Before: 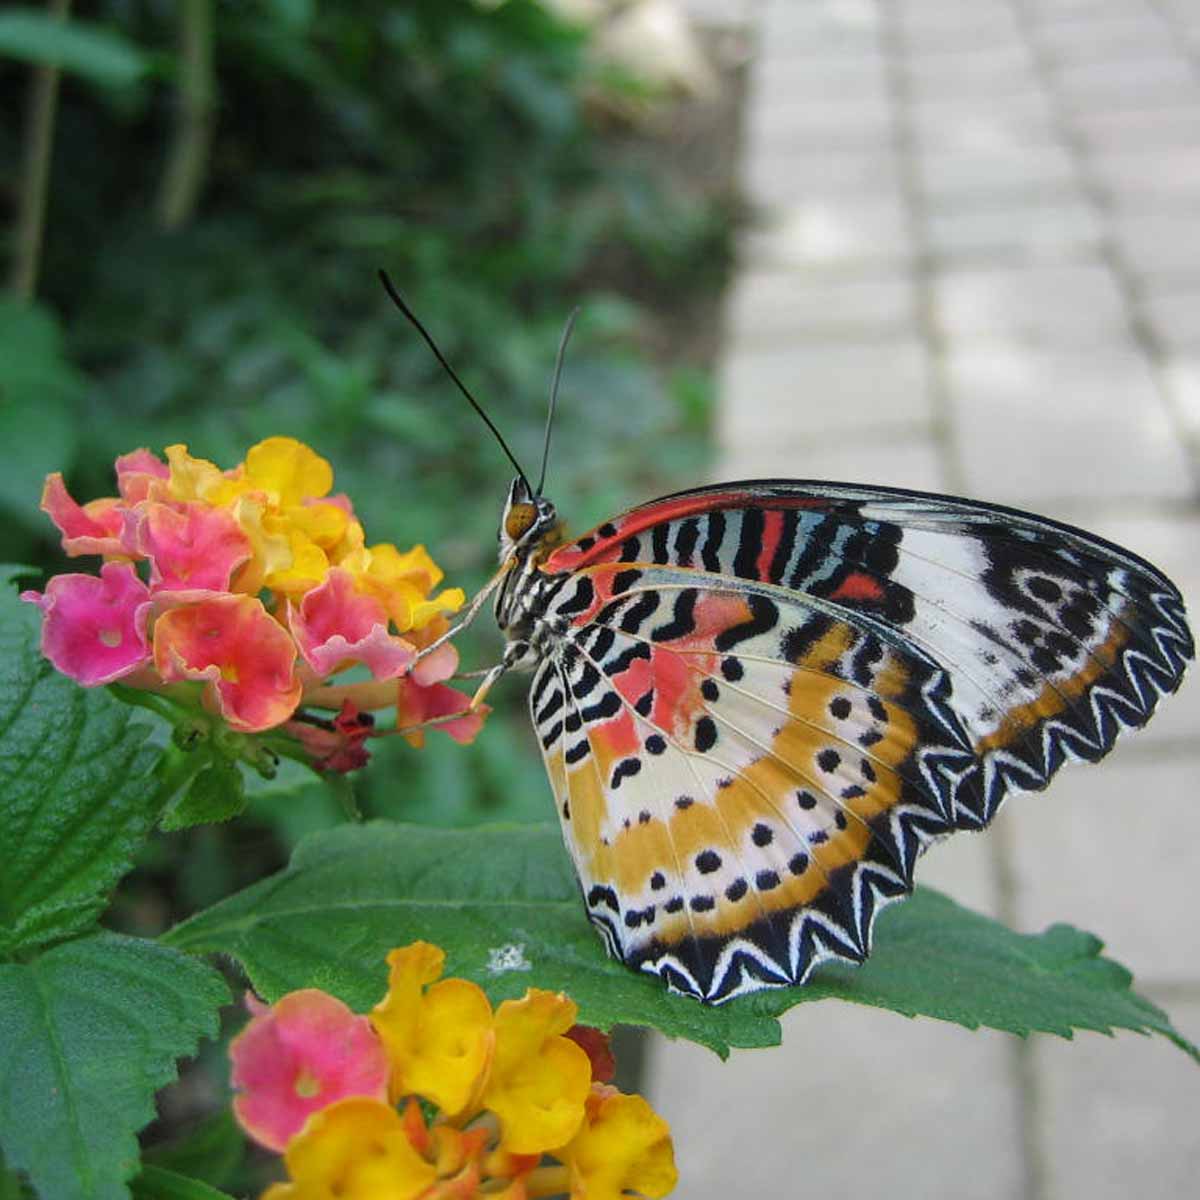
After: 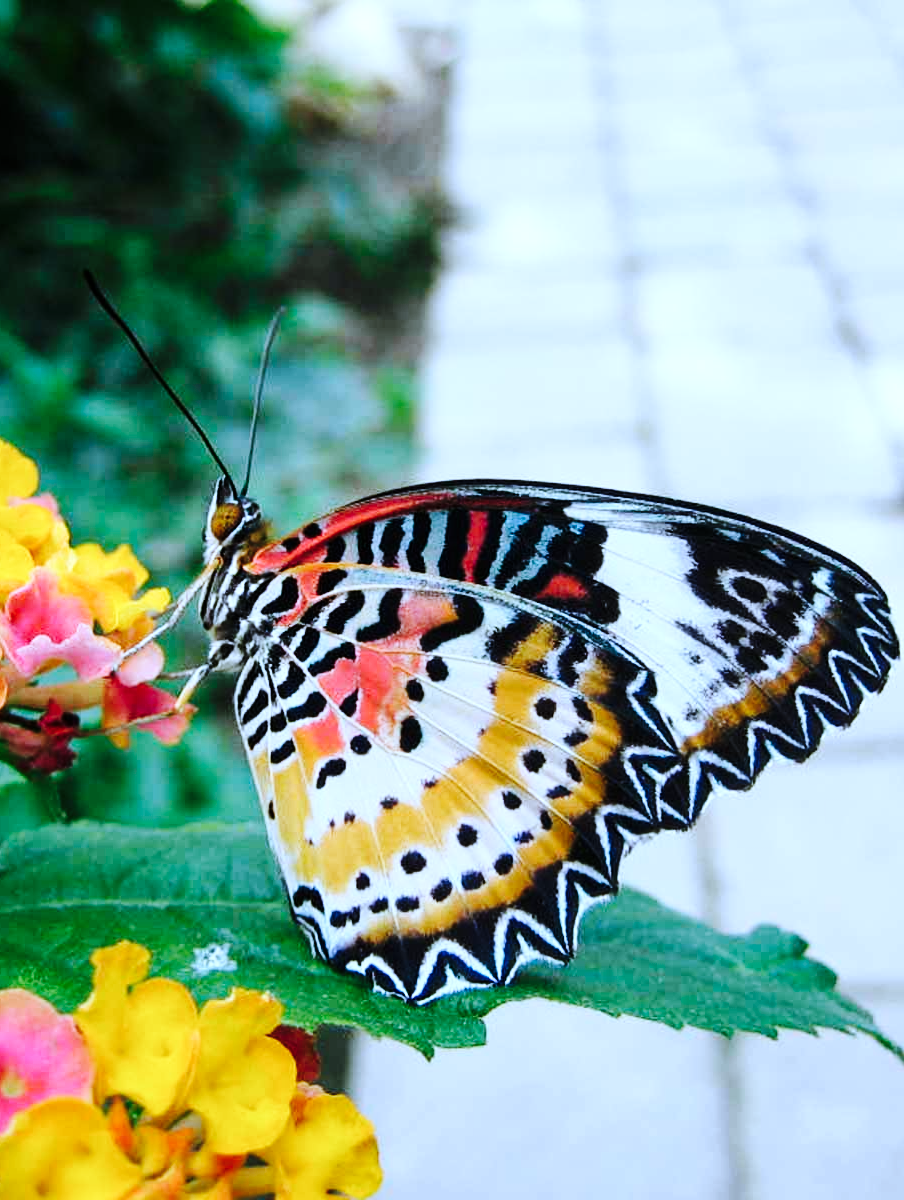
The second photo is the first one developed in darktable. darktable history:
crop and rotate: left 24.6%
tone equalizer: -8 EV -0.417 EV, -7 EV -0.389 EV, -6 EV -0.333 EV, -5 EV -0.222 EV, -3 EV 0.222 EV, -2 EV 0.333 EV, -1 EV 0.389 EV, +0 EV 0.417 EV, edges refinement/feathering 500, mask exposure compensation -1.57 EV, preserve details no
color balance rgb: perceptual saturation grading › global saturation 3.7%, global vibrance 5.56%, contrast 3.24%
color correction: highlights a* -2.24, highlights b* -18.1
base curve: curves: ch0 [(0, 0) (0.036, 0.025) (0.121, 0.166) (0.206, 0.329) (0.605, 0.79) (1, 1)], preserve colors none
white balance: red 0.967, blue 1.049
